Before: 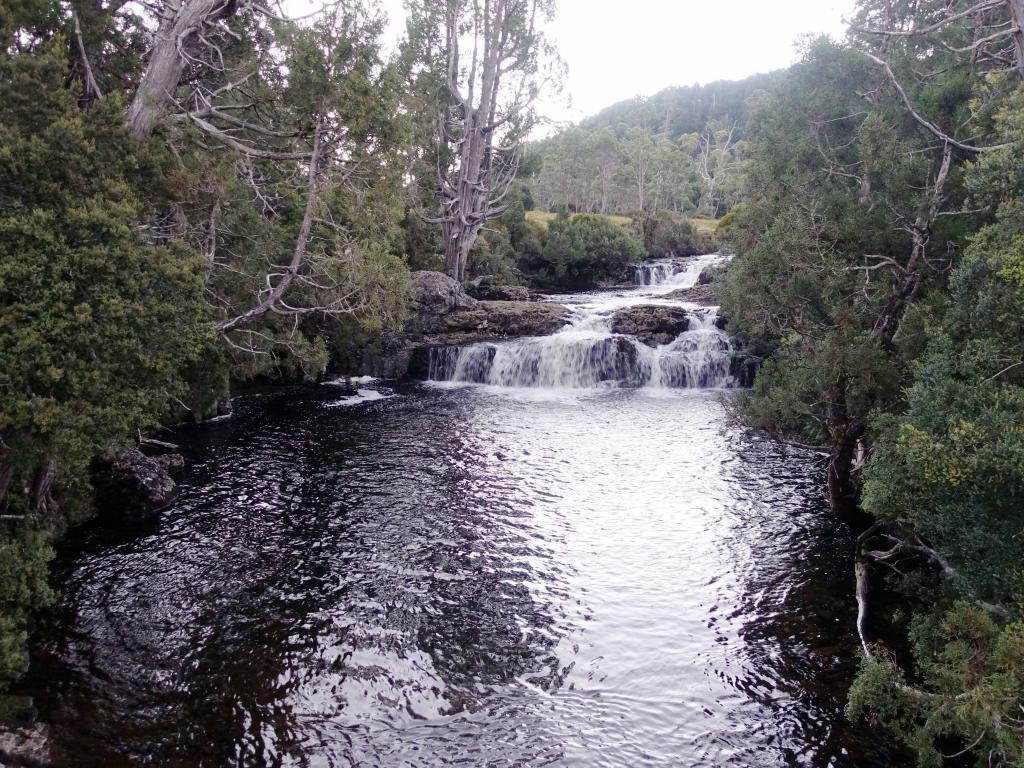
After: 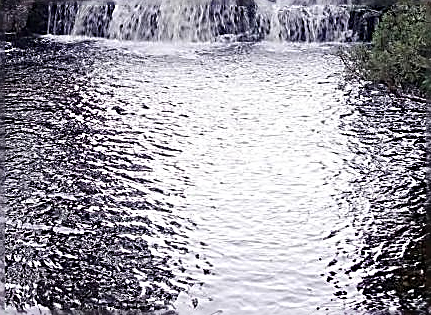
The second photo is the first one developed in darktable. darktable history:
sharpen: amount 1.861
crop: left 37.221%, top 45.169%, right 20.63%, bottom 13.777%
